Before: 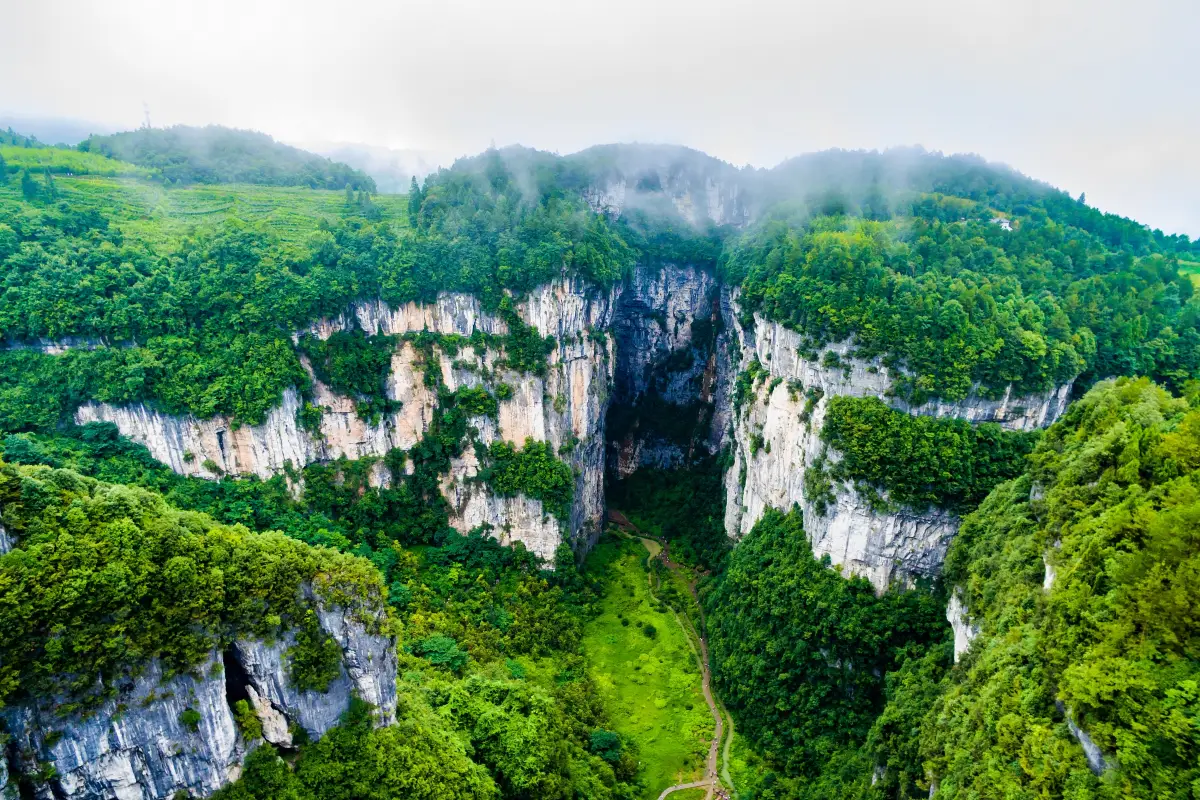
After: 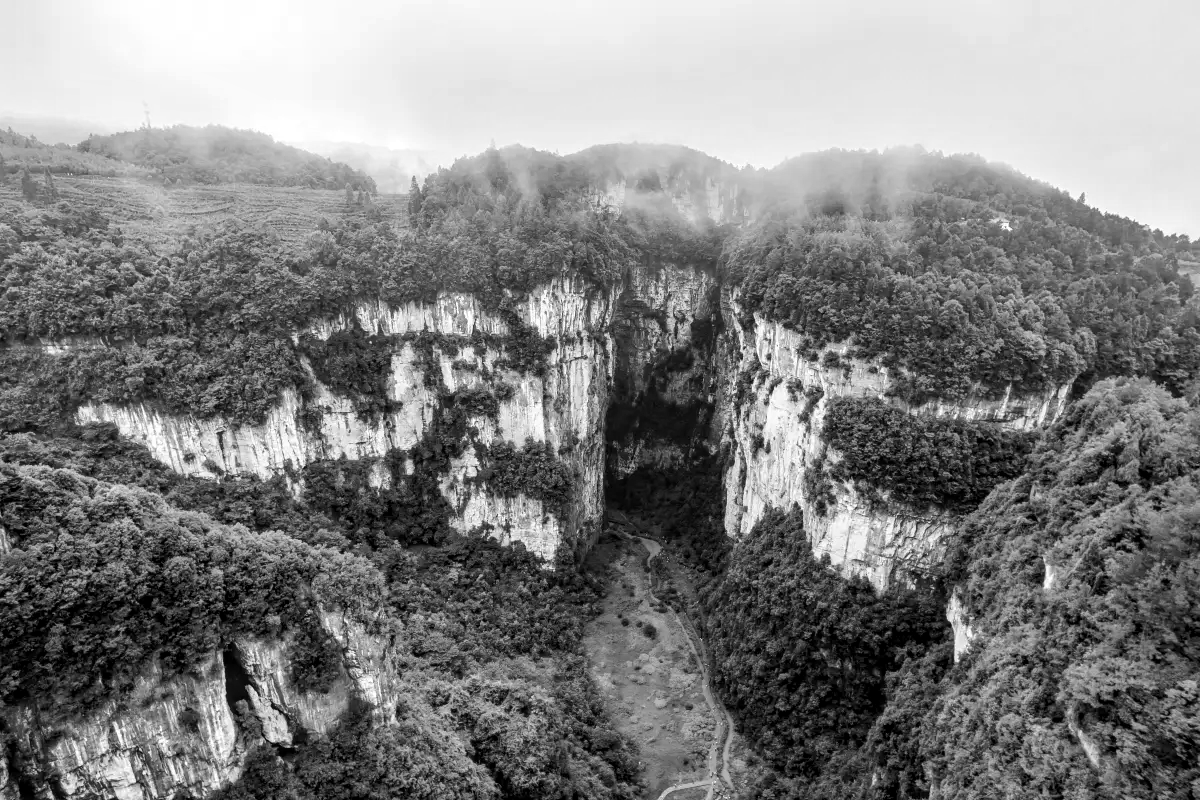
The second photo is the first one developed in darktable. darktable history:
color calibration: output gray [0.21, 0.42, 0.37, 0], illuminant custom, x 0.363, y 0.385, temperature 4520.51 K
local contrast: on, module defaults
